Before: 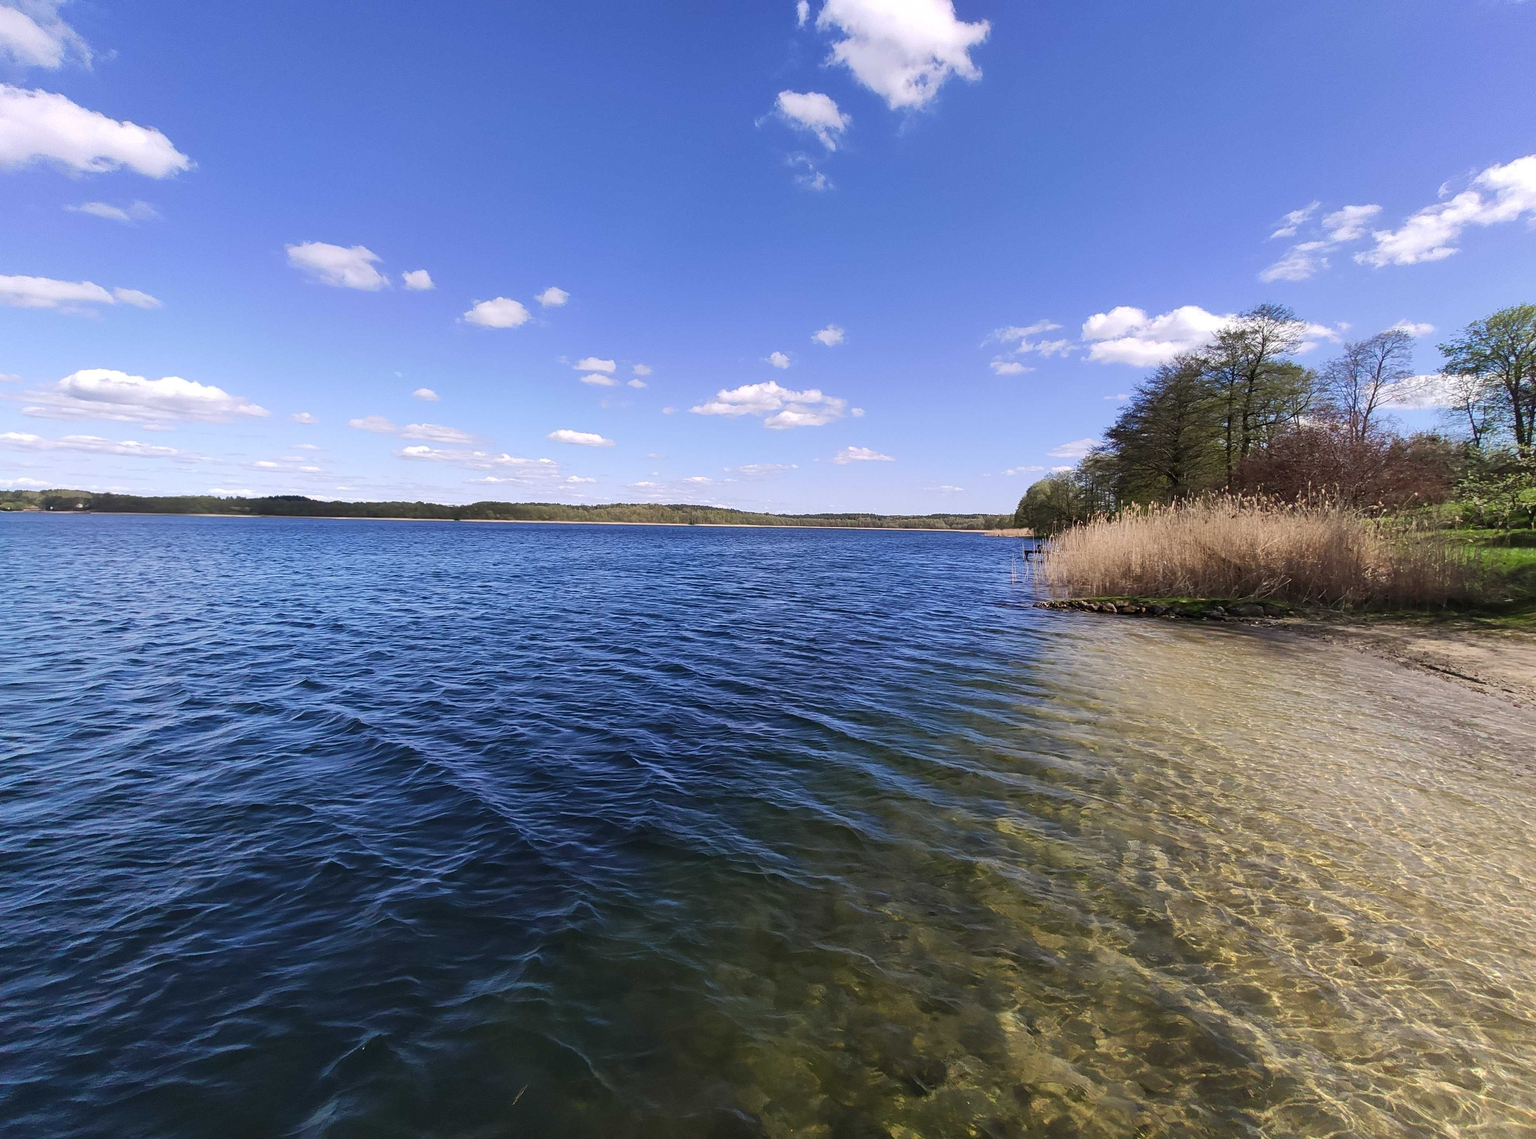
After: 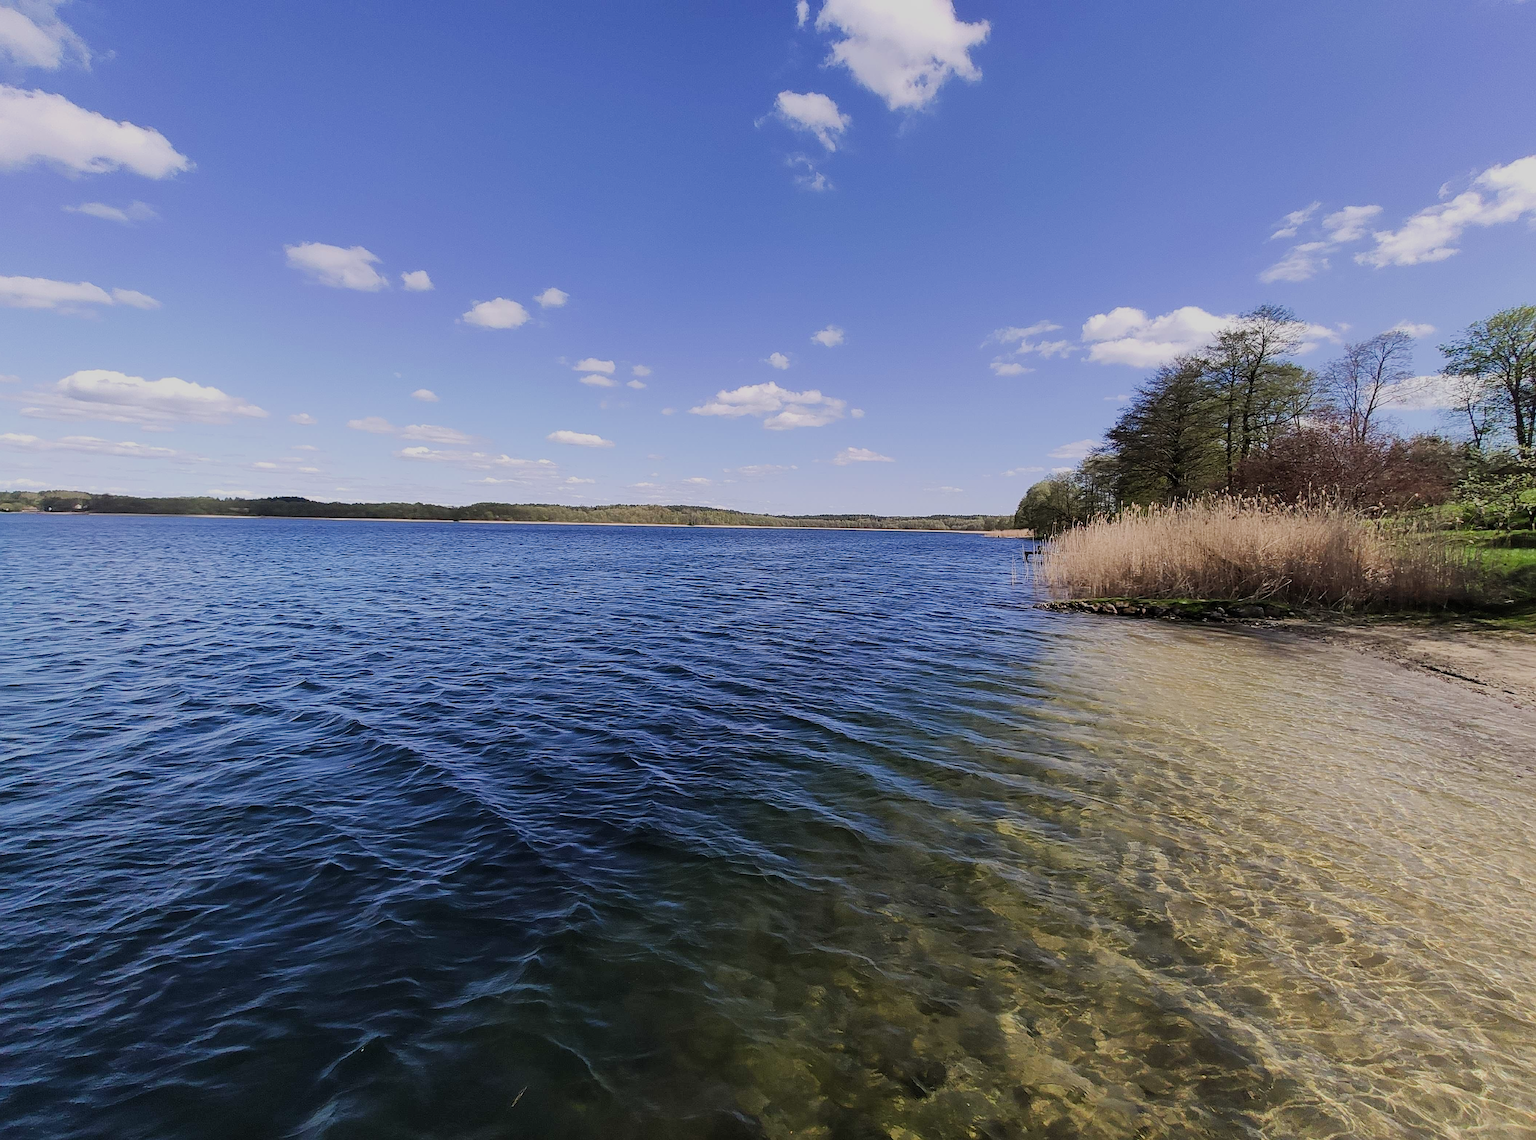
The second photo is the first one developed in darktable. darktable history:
crop and rotate: left 0.126%
filmic rgb: black relative exposure -16 EV, white relative exposure 6.92 EV, hardness 4.7
exposure: compensate highlight preservation false
sharpen: on, module defaults
